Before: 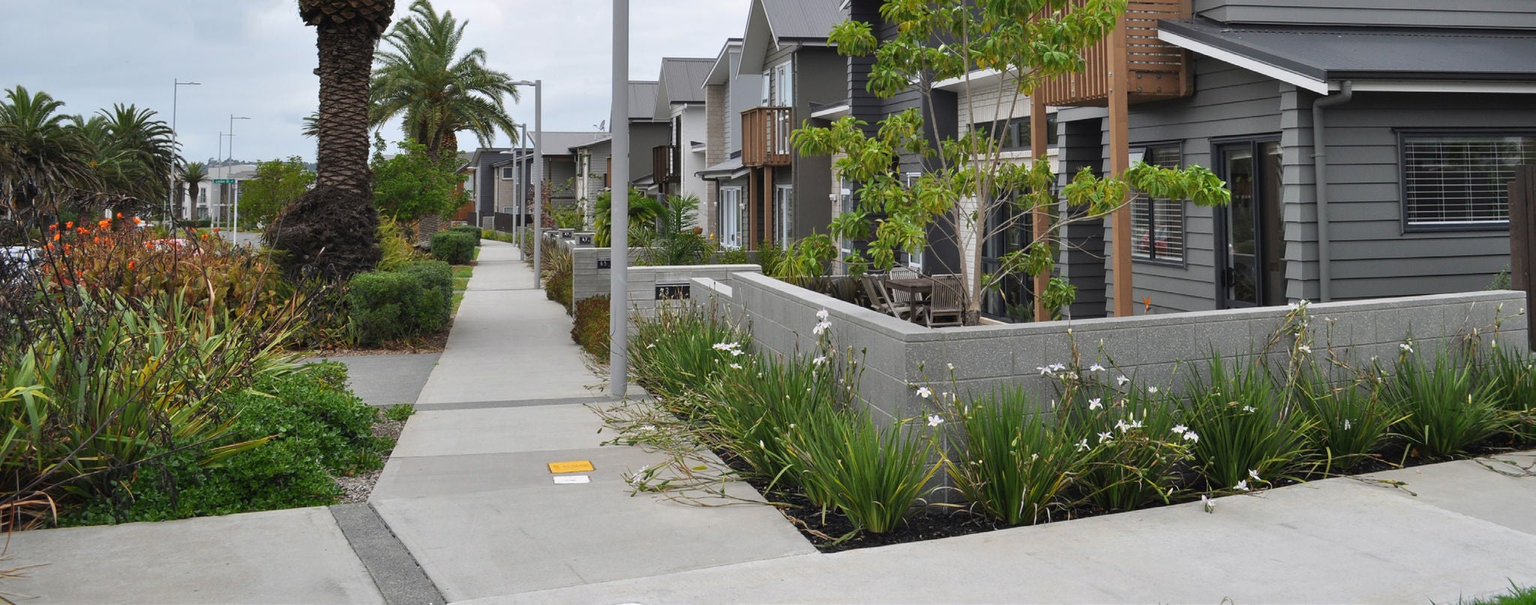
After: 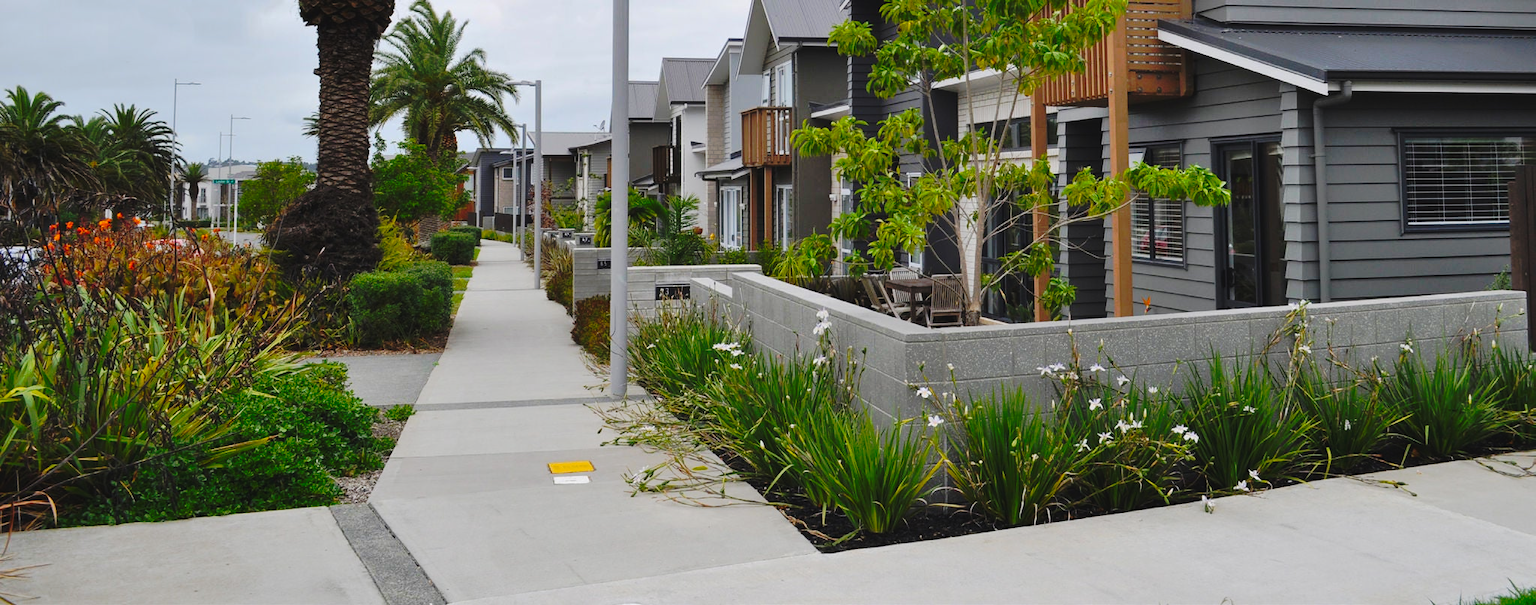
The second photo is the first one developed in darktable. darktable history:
tone curve: curves: ch0 [(0, 0.032) (0.094, 0.08) (0.265, 0.208) (0.41, 0.417) (0.498, 0.496) (0.638, 0.673) (0.845, 0.828) (0.994, 0.964)]; ch1 [(0, 0) (0.161, 0.092) (0.37, 0.302) (0.417, 0.434) (0.492, 0.502) (0.576, 0.589) (0.644, 0.638) (0.725, 0.765) (1, 1)]; ch2 [(0, 0) (0.352, 0.403) (0.45, 0.469) (0.521, 0.515) (0.55, 0.528) (0.589, 0.576) (1, 1)], preserve colors none
color balance rgb: shadows lift › hue 86.7°, perceptual saturation grading › global saturation 25.435%
